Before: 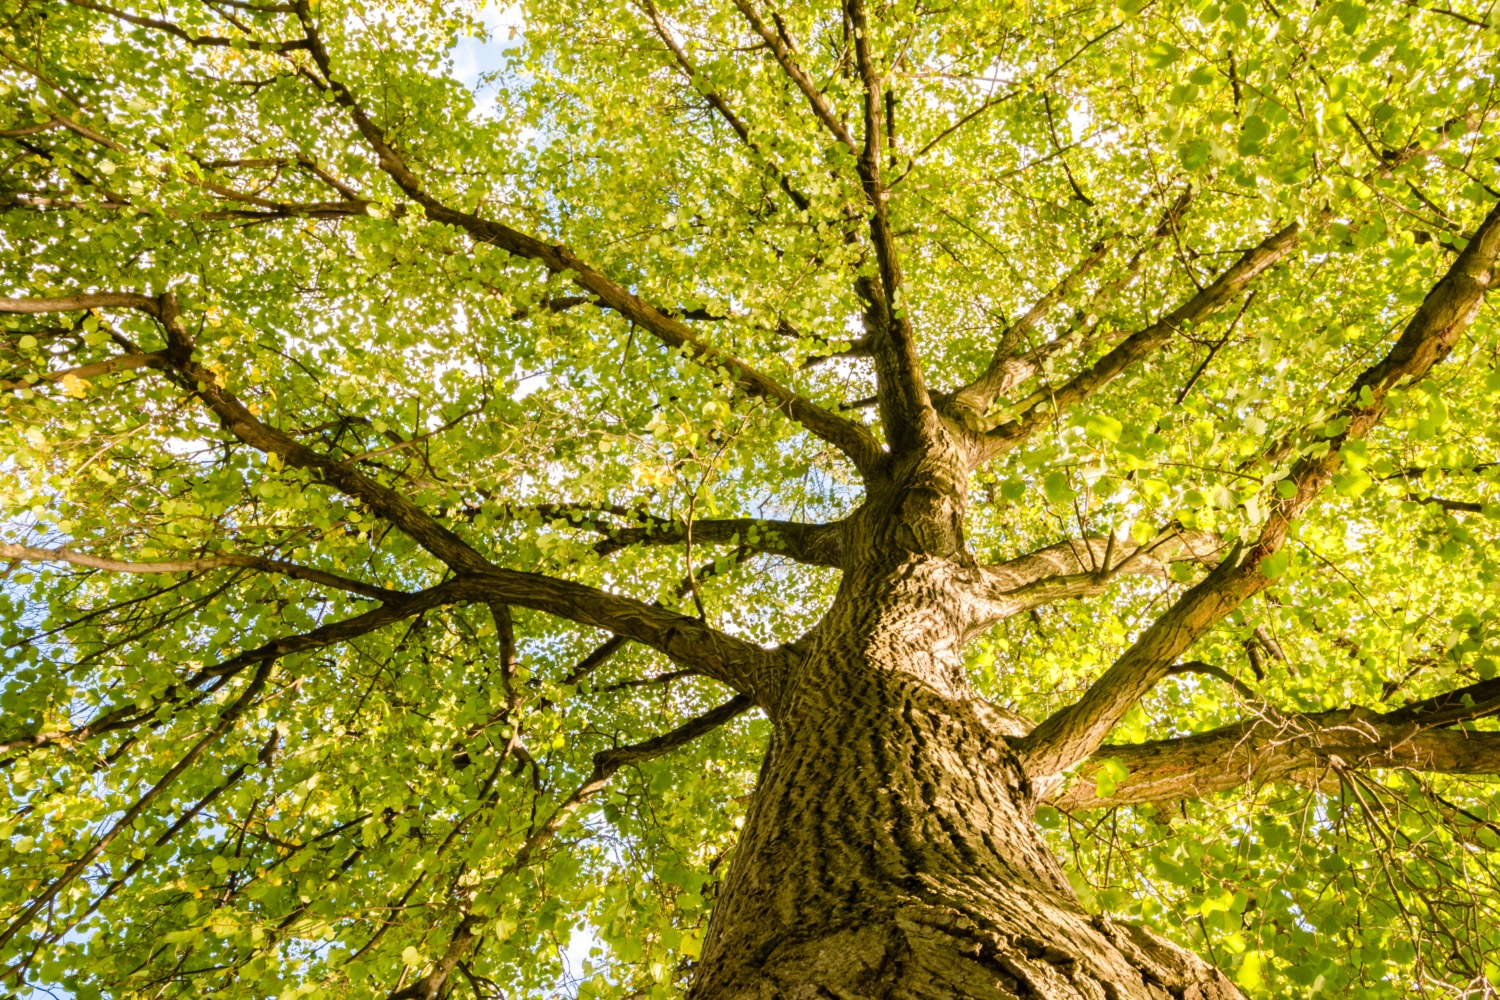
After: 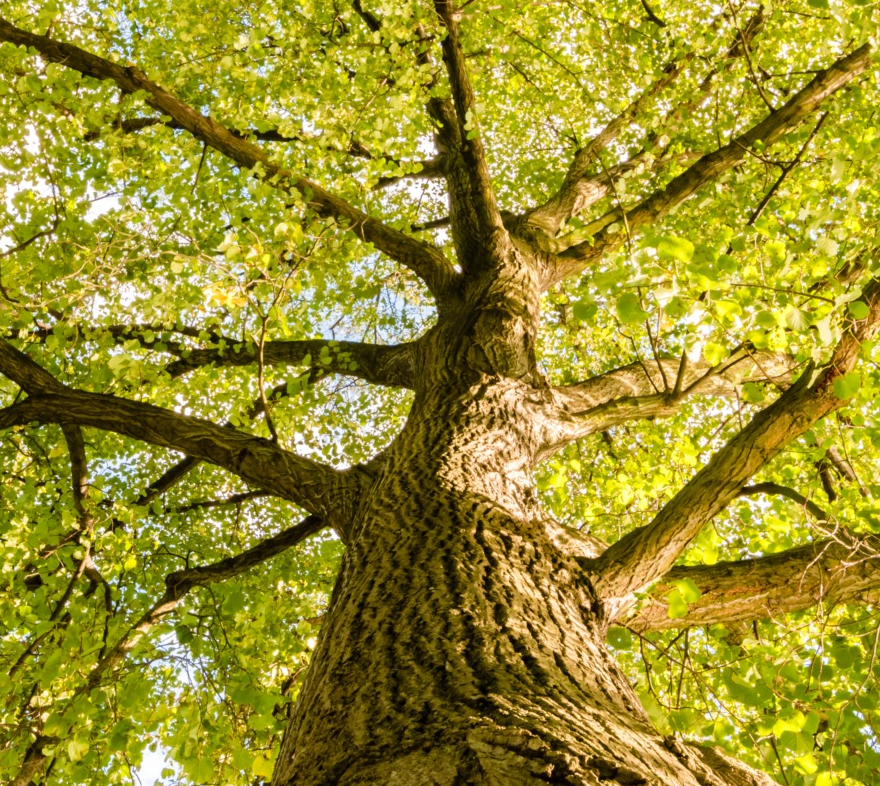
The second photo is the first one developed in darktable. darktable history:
crop and rotate: left 28.631%, top 17.911%, right 12.663%, bottom 3.408%
